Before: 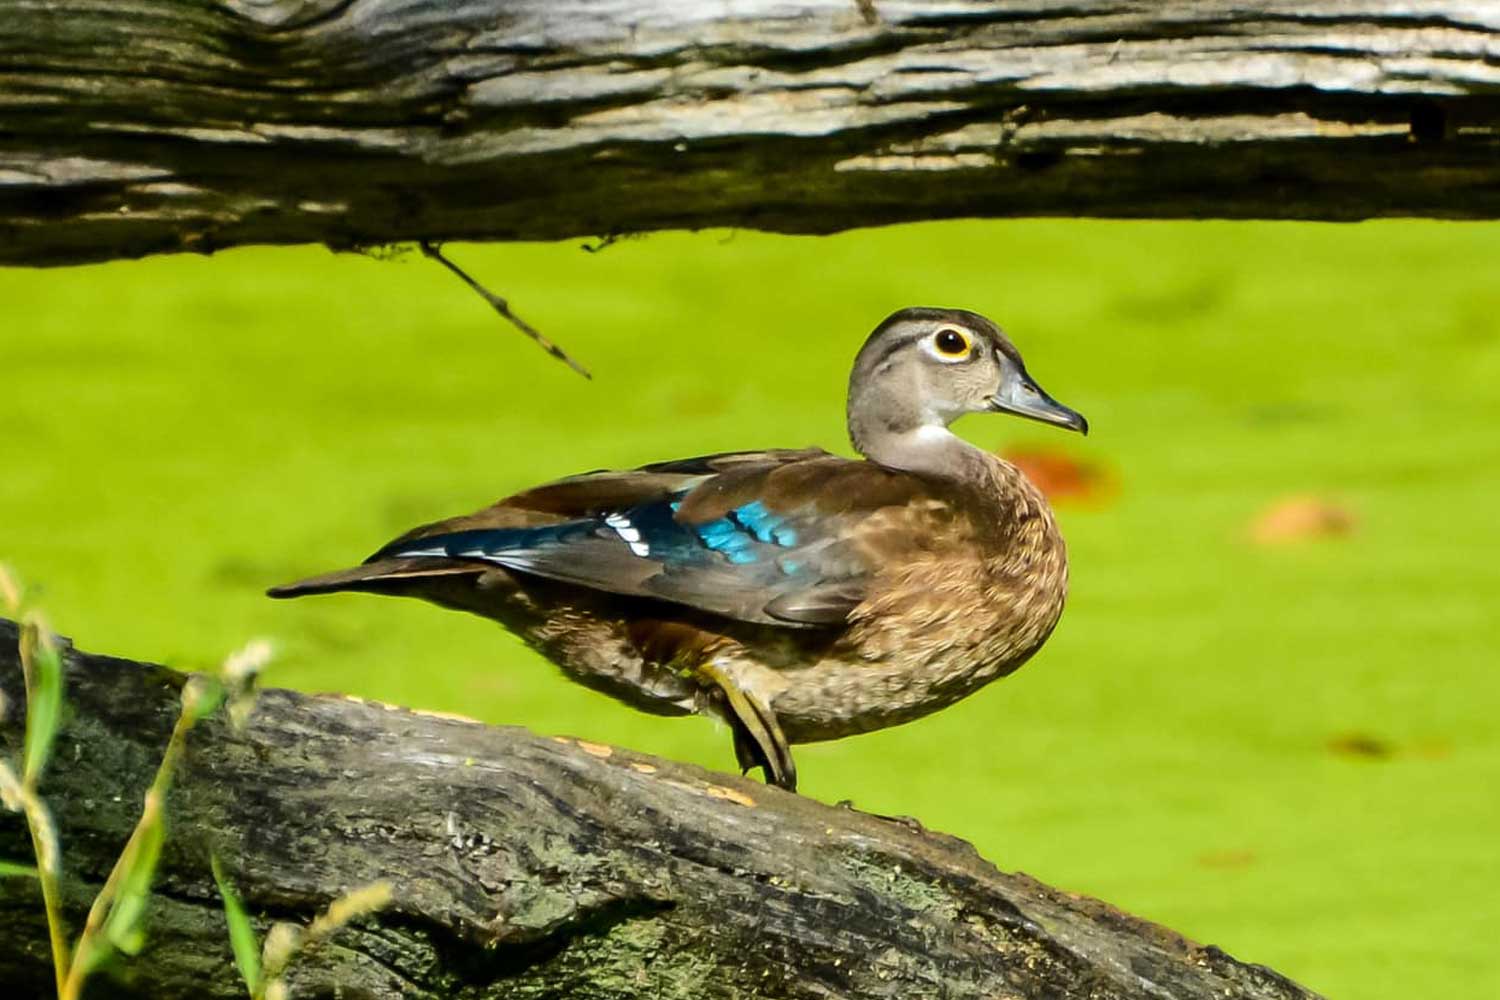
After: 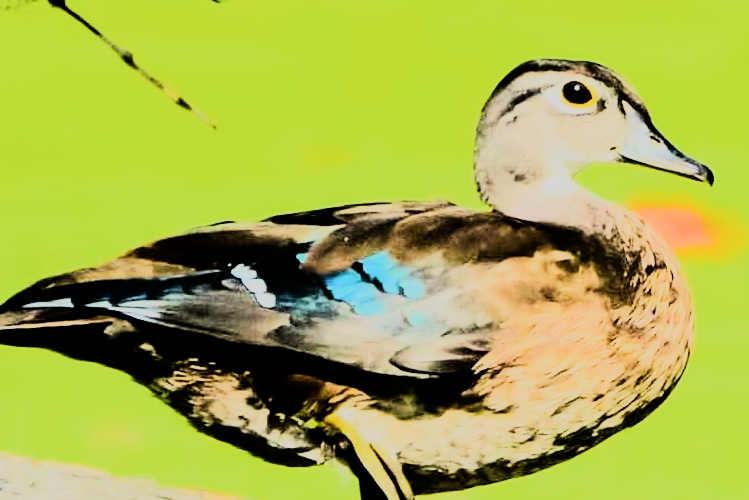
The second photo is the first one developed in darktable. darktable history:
rgb curve: curves: ch0 [(0, 0) (0.21, 0.15) (0.24, 0.21) (0.5, 0.75) (0.75, 0.96) (0.89, 0.99) (1, 1)]; ch1 [(0, 0.02) (0.21, 0.13) (0.25, 0.2) (0.5, 0.67) (0.75, 0.9) (0.89, 0.97) (1, 1)]; ch2 [(0, 0.02) (0.21, 0.13) (0.25, 0.2) (0.5, 0.67) (0.75, 0.9) (0.89, 0.97) (1, 1)], compensate middle gray true
exposure: exposure 0.207 EV, compensate highlight preservation false
crop: left 25%, top 25%, right 25%, bottom 25%
filmic rgb: black relative exposure -7.65 EV, white relative exposure 4.56 EV, hardness 3.61
tone equalizer: -8 EV -0.75 EV, -7 EV -0.7 EV, -6 EV -0.6 EV, -5 EV -0.4 EV, -3 EV 0.4 EV, -2 EV 0.6 EV, -1 EV 0.7 EV, +0 EV 0.75 EV, edges refinement/feathering 500, mask exposure compensation -1.57 EV, preserve details no
